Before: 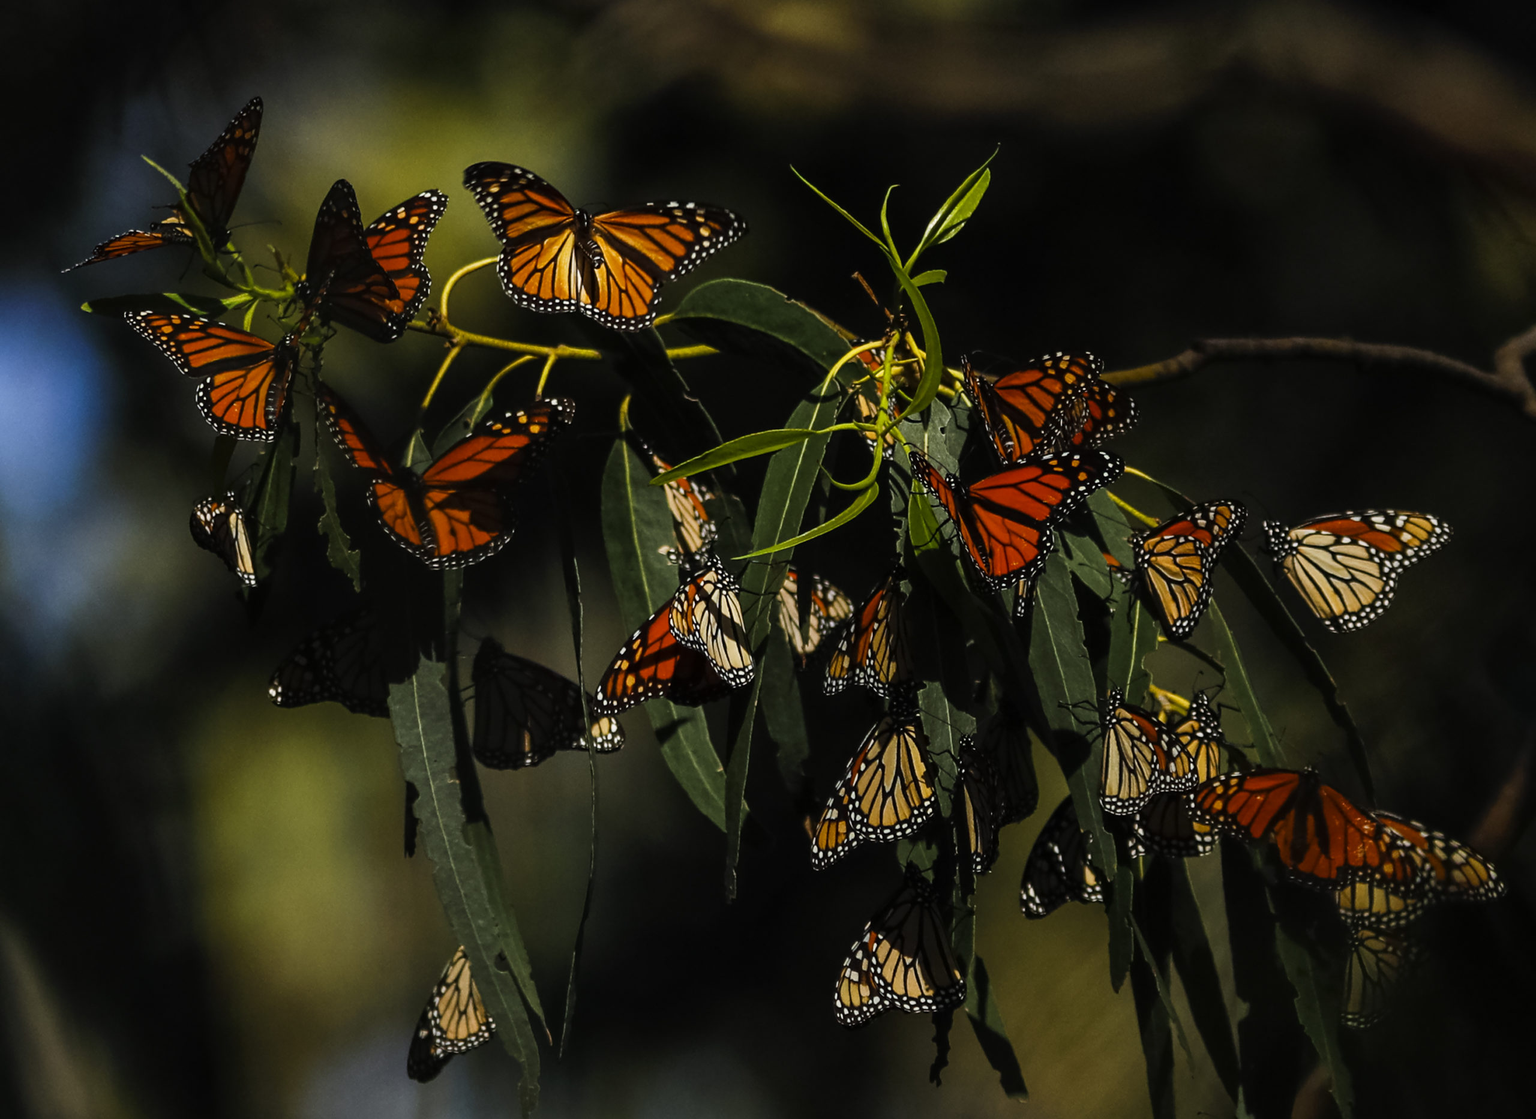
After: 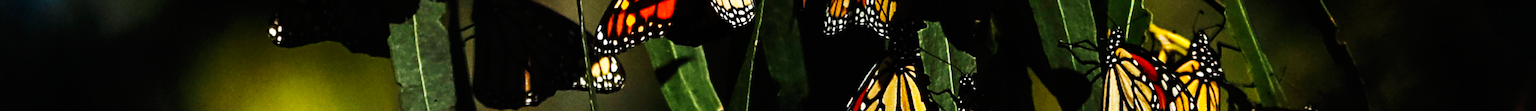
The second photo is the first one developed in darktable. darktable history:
crop and rotate: top 59.084%, bottom 30.916%
base curve: curves: ch0 [(0, 0) (0.007, 0.004) (0.027, 0.03) (0.046, 0.07) (0.207, 0.54) (0.442, 0.872) (0.673, 0.972) (1, 1)], preserve colors none
white balance: emerald 1
